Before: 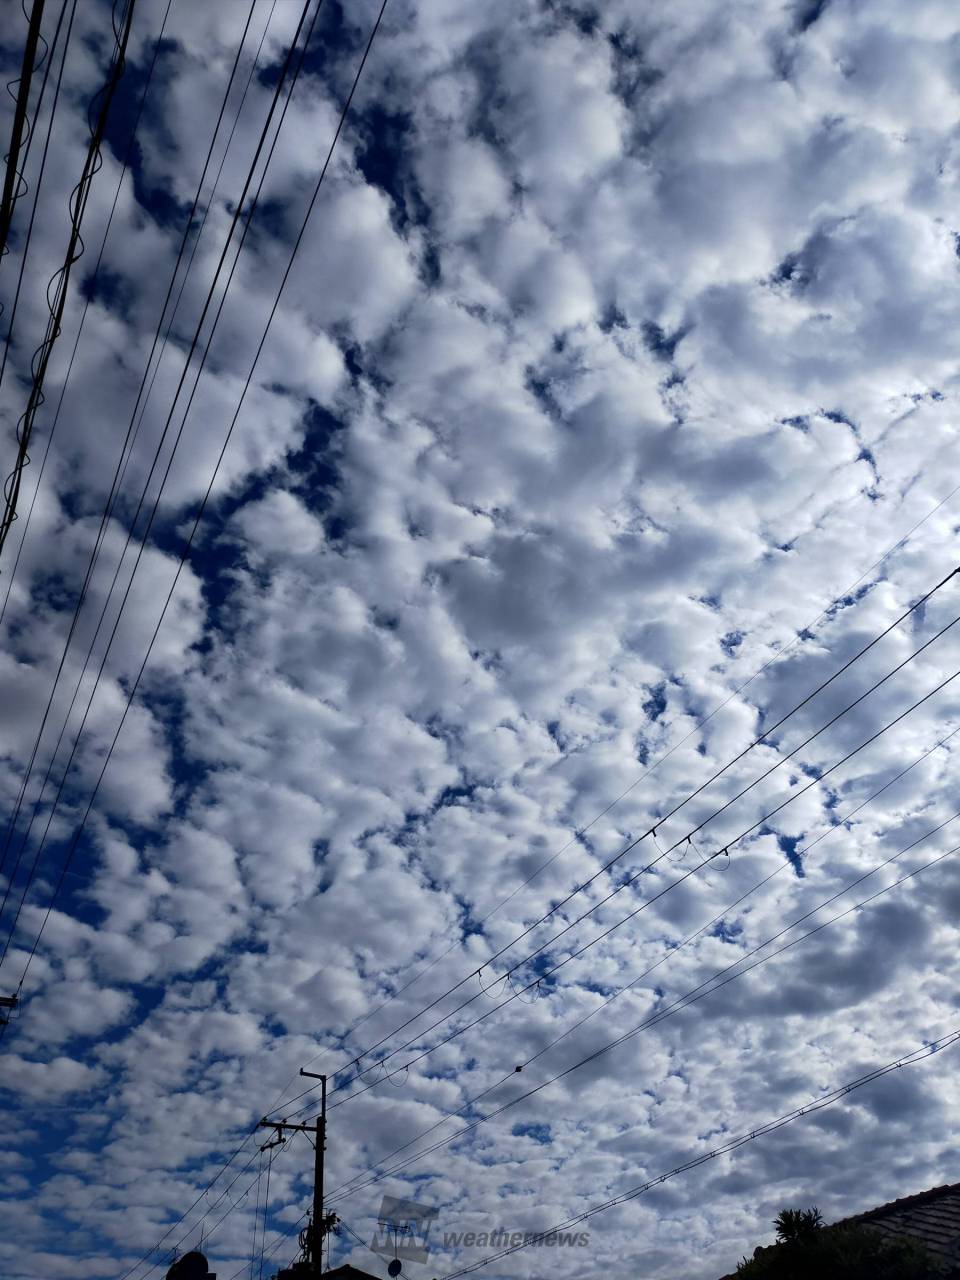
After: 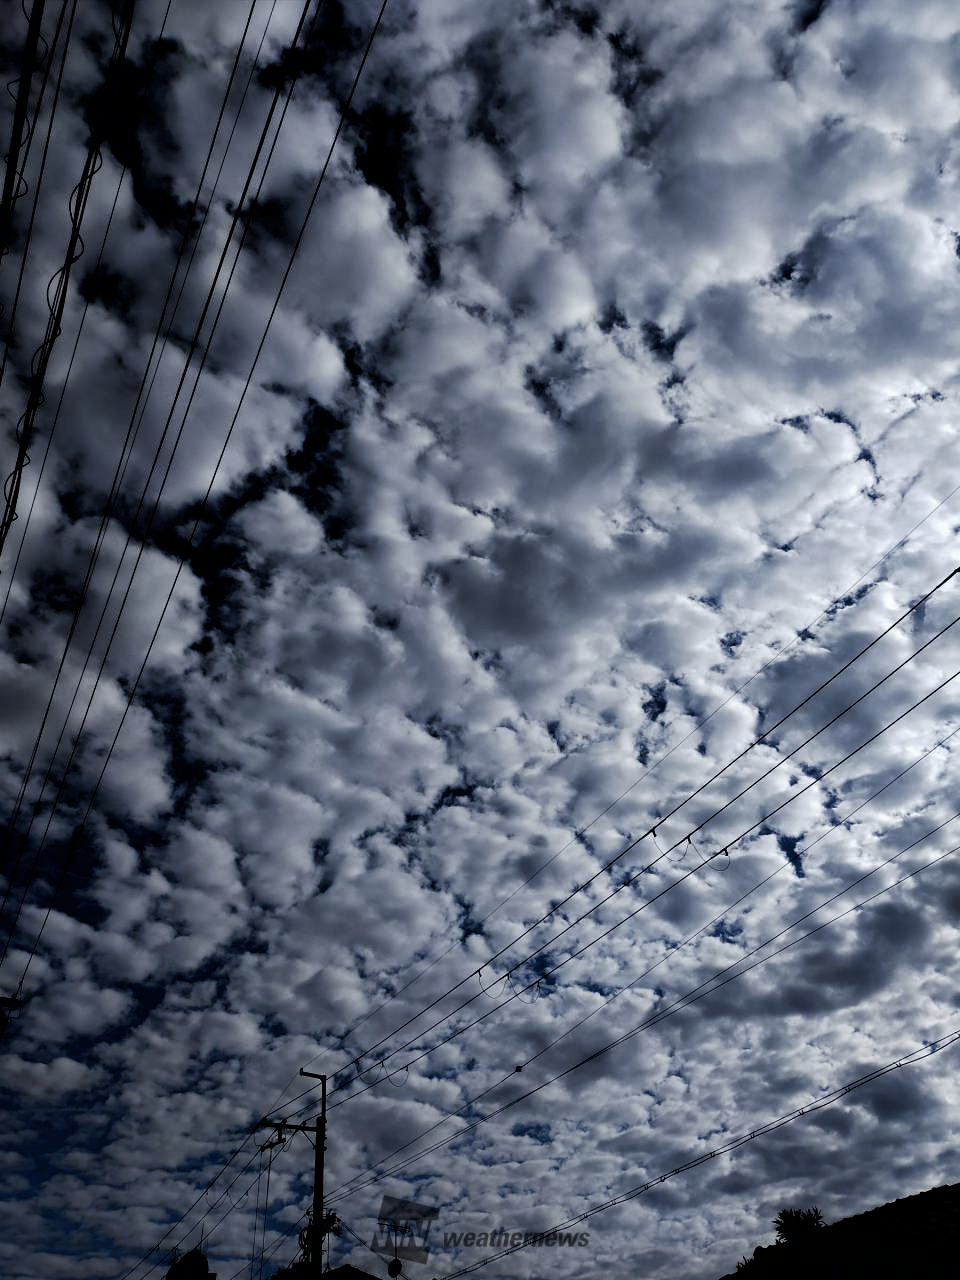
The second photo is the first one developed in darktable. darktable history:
exposure: black level correction 0, exposure -0.794 EV, compensate highlight preservation false
filmic rgb: black relative exposure -8.2 EV, white relative exposure 2.22 EV, threshold 5.97 EV, hardness 7.07, latitude 84.85%, contrast 1.712, highlights saturation mix -3.42%, shadows ↔ highlights balance -2.36%, color science v6 (2022), enable highlight reconstruction true
